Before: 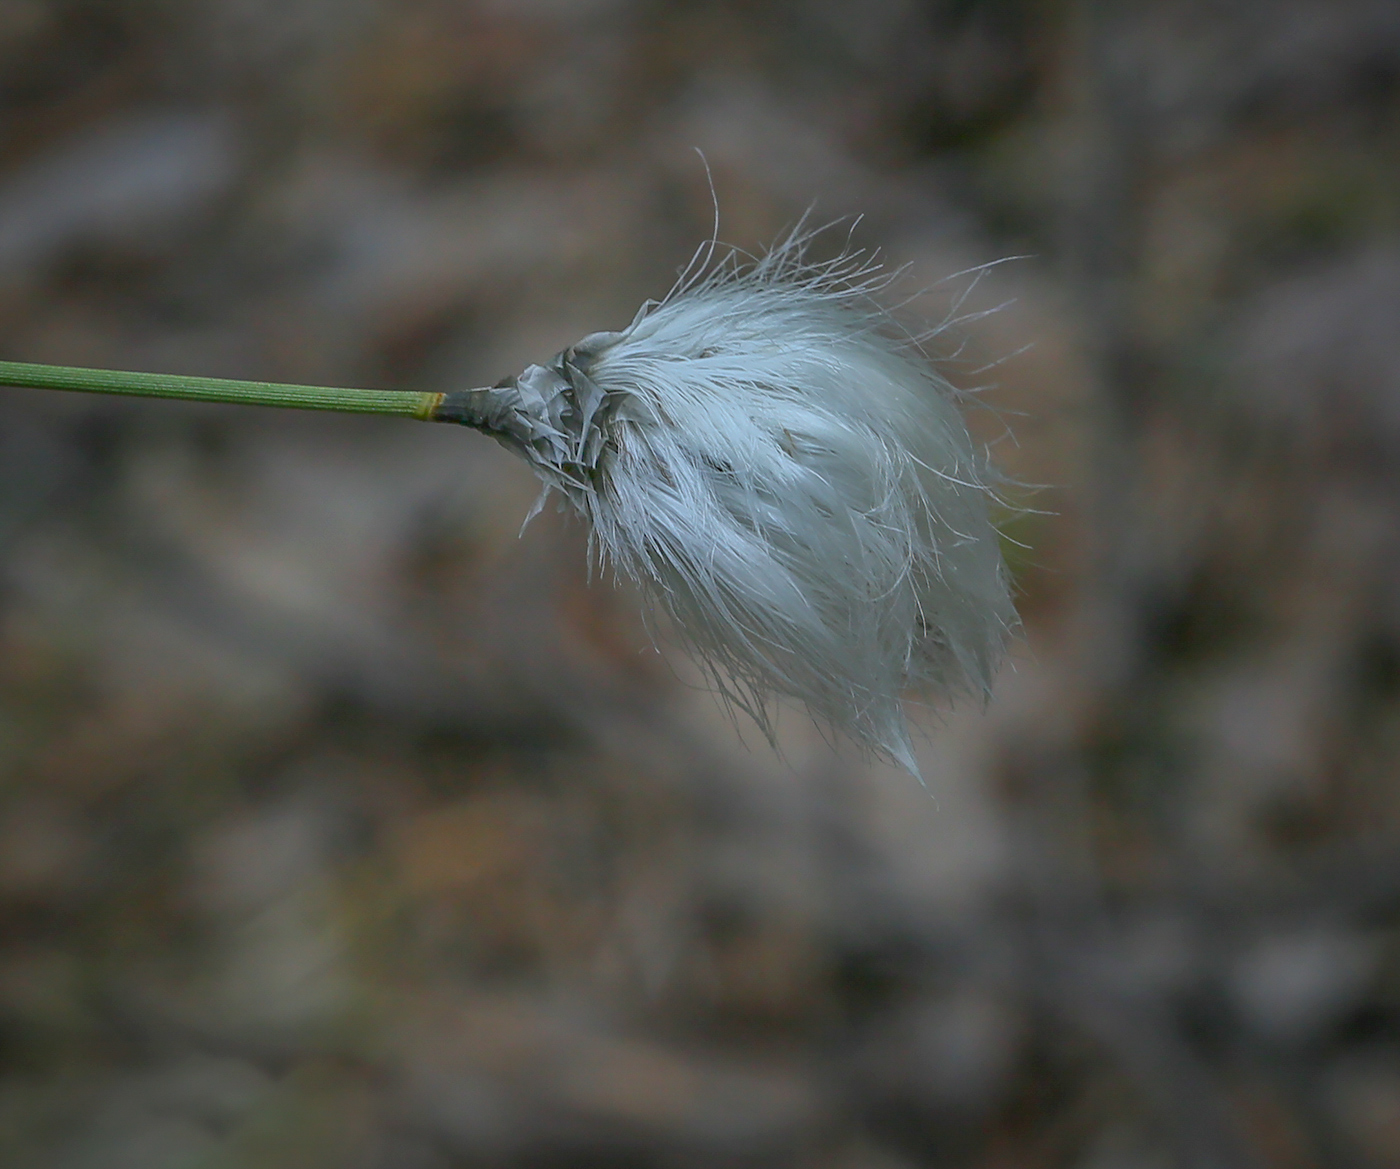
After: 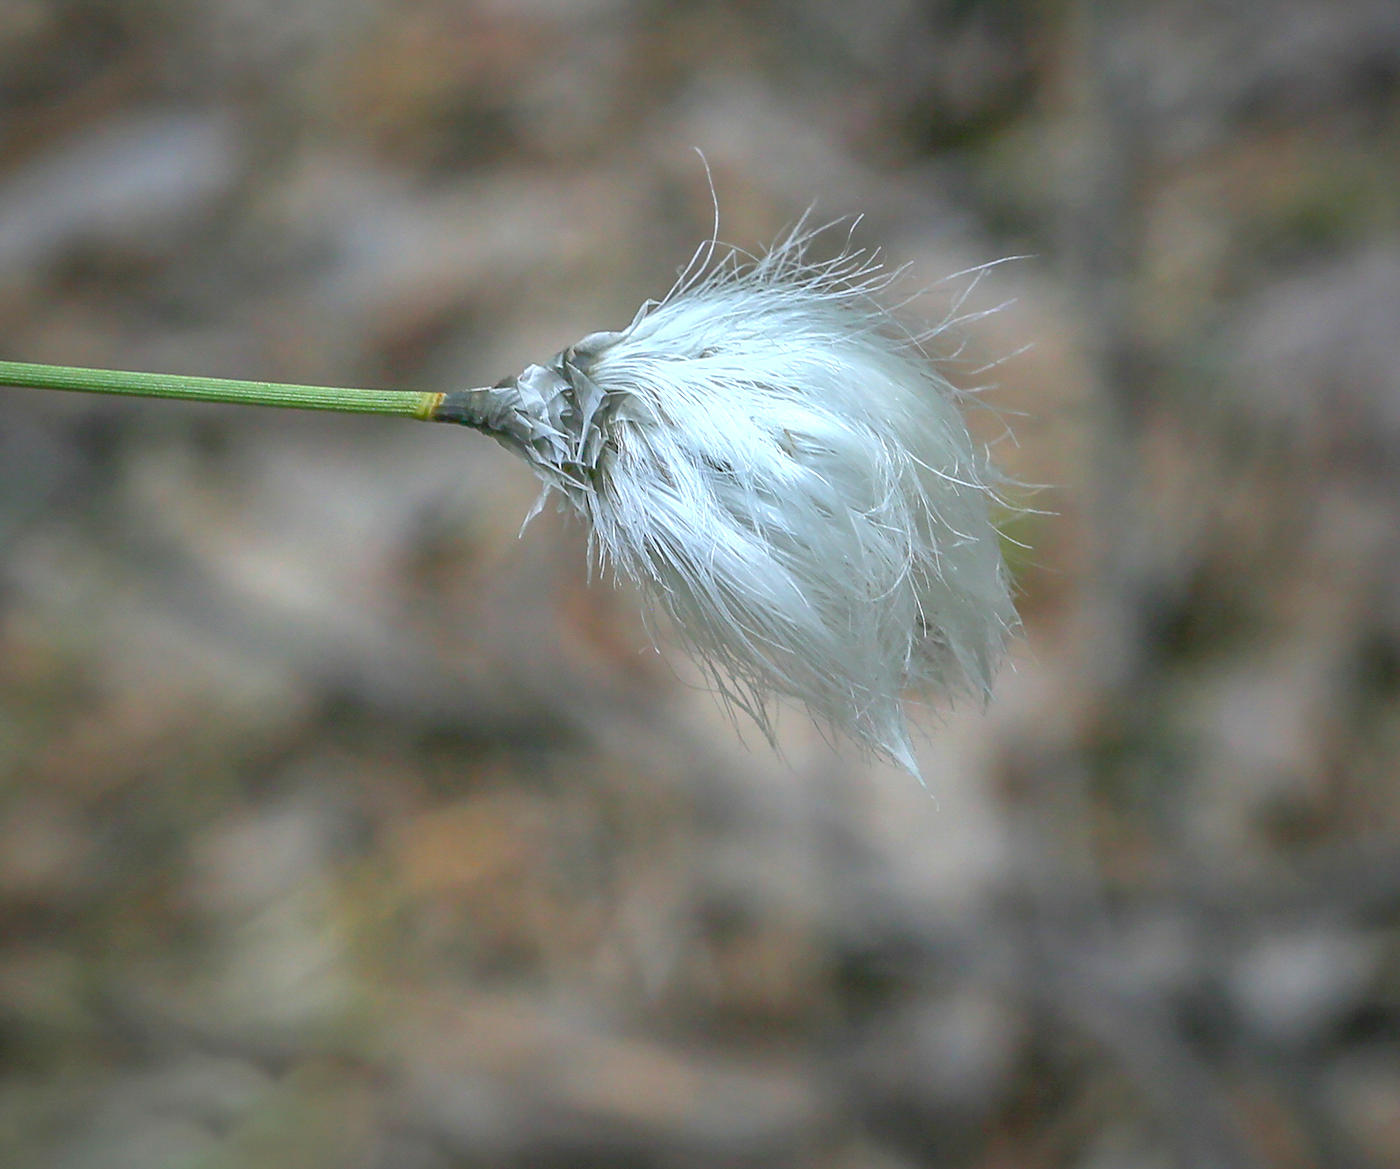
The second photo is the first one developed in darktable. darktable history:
exposure: black level correction 0, exposure 1.175 EV, compensate highlight preservation false
